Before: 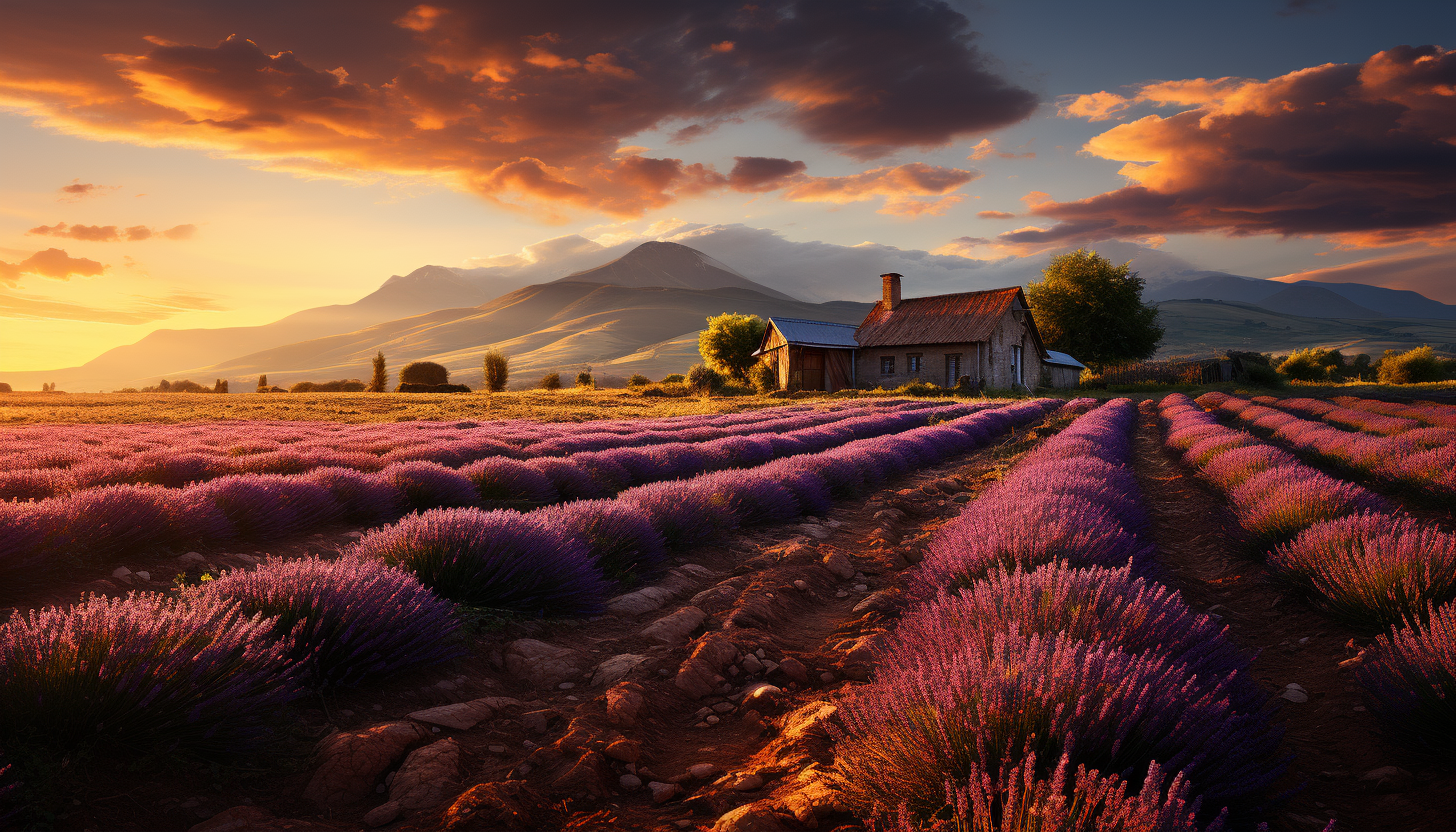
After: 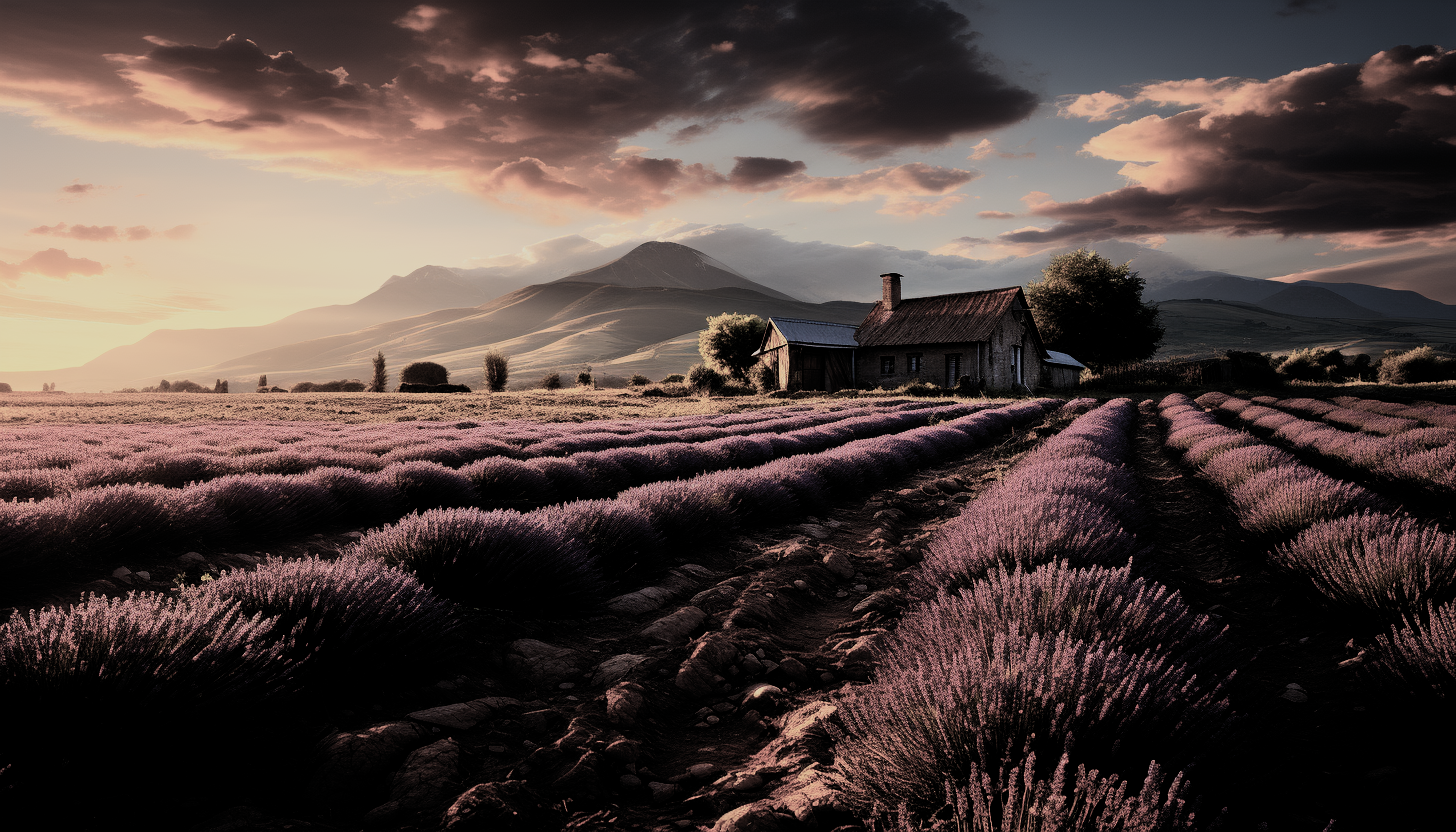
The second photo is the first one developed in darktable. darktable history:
velvia: strength 44.94%
color zones: curves: ch1 [(0.077, 0.436) (0.25, 0.5) (0.75, 0.5)]
filmic rgb: black relative exposure -5.11 EV, white relative exposure 3.96 EV, hardness 2.88, contrast 1.299, highlights saturation mix -31.41%, preserve chrominance RGB euclidean norm, color science v5 (2021), contrast in shadows safe, contrast in highlights safe
